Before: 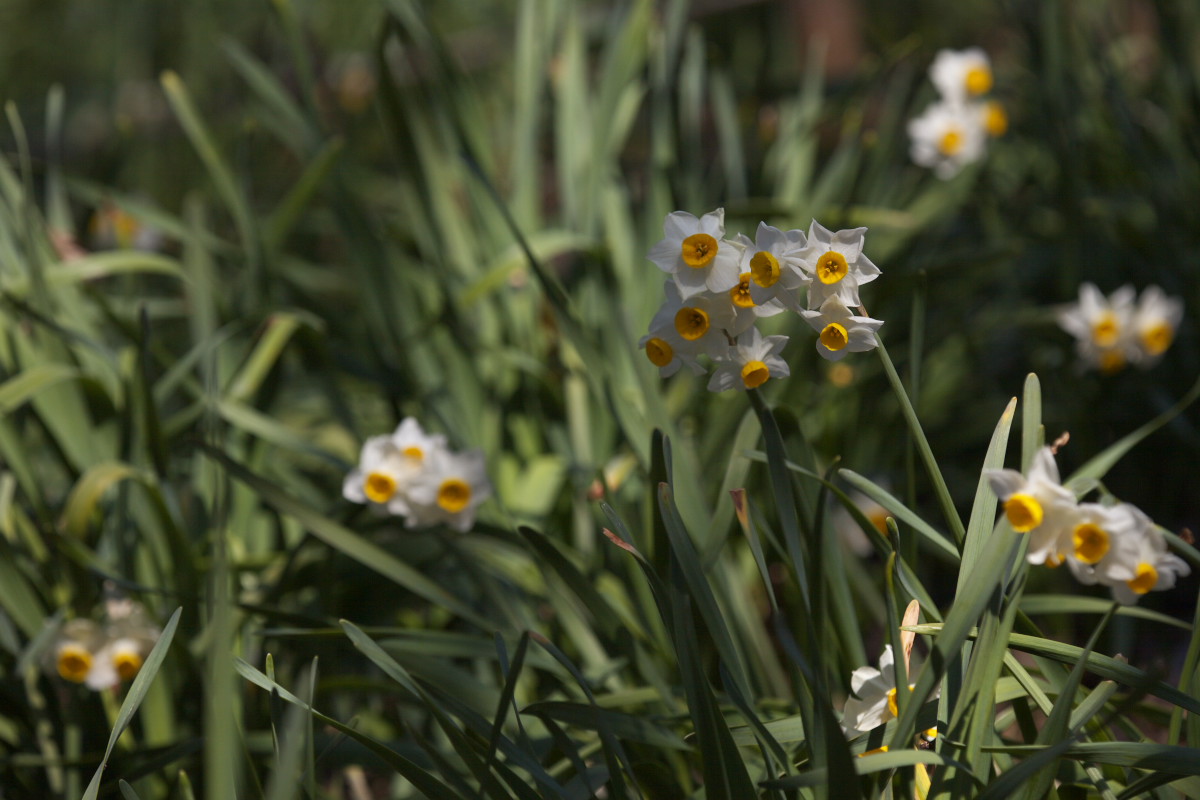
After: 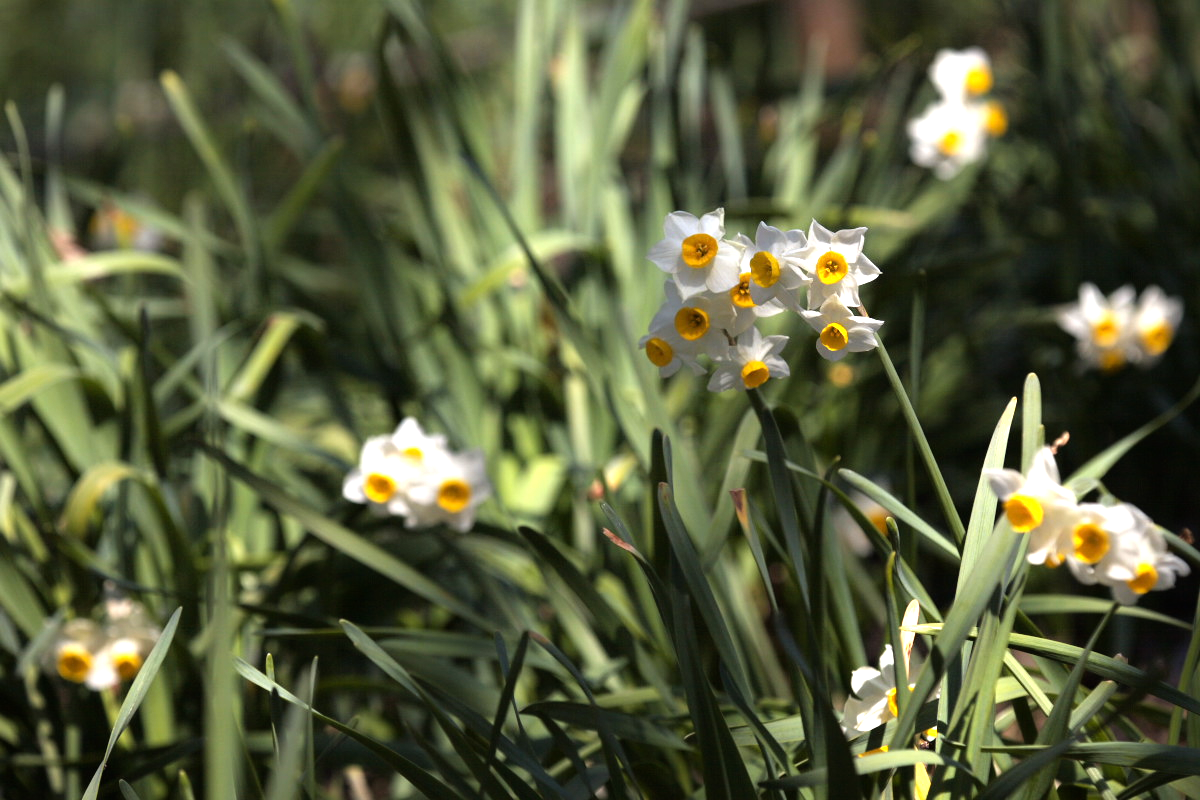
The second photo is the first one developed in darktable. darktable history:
tone equalizer: -8 EV -1.07 EV, -7 EV -1.02 EV, -6 EV -0.872 EV, -5 EV -0.567 EV, -3 EV 0.572 EV, -2 EV 0.843 EV, -1 EV 0.998 EV, +0 EV 1.06 EV
exposure: exposure 0.299 EV, compensate exposure bias true, compensate highlight preservation false
